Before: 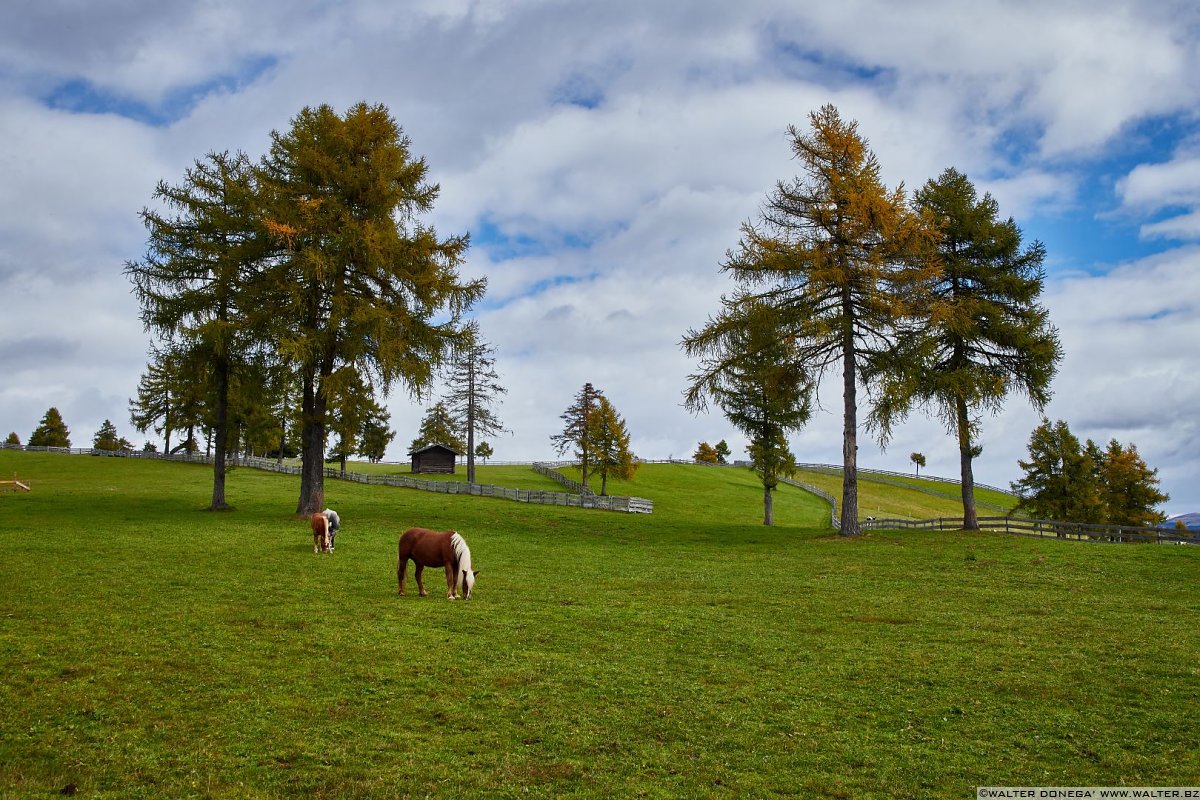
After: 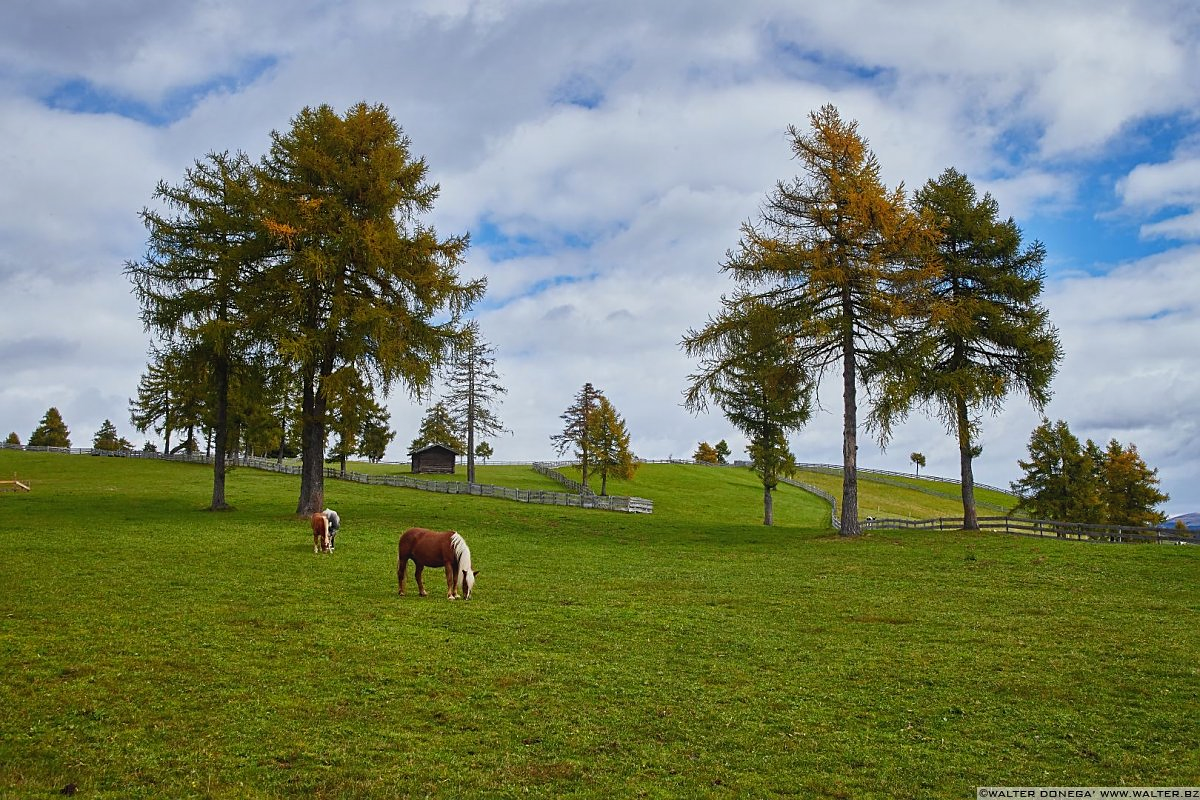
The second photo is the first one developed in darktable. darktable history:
exposure: exposure 0.078 EV, compensate highlight preservation false
sharpen: amount 0.2
contrast equalizer: y [[0.439, 0.44, 0.442, 0.457, 0.493, 0.498], [0.5 ×6], [0.5 ×6], [0 ×6], [0 ×6]], mix 0.59
white balance: red 1, blue 1
